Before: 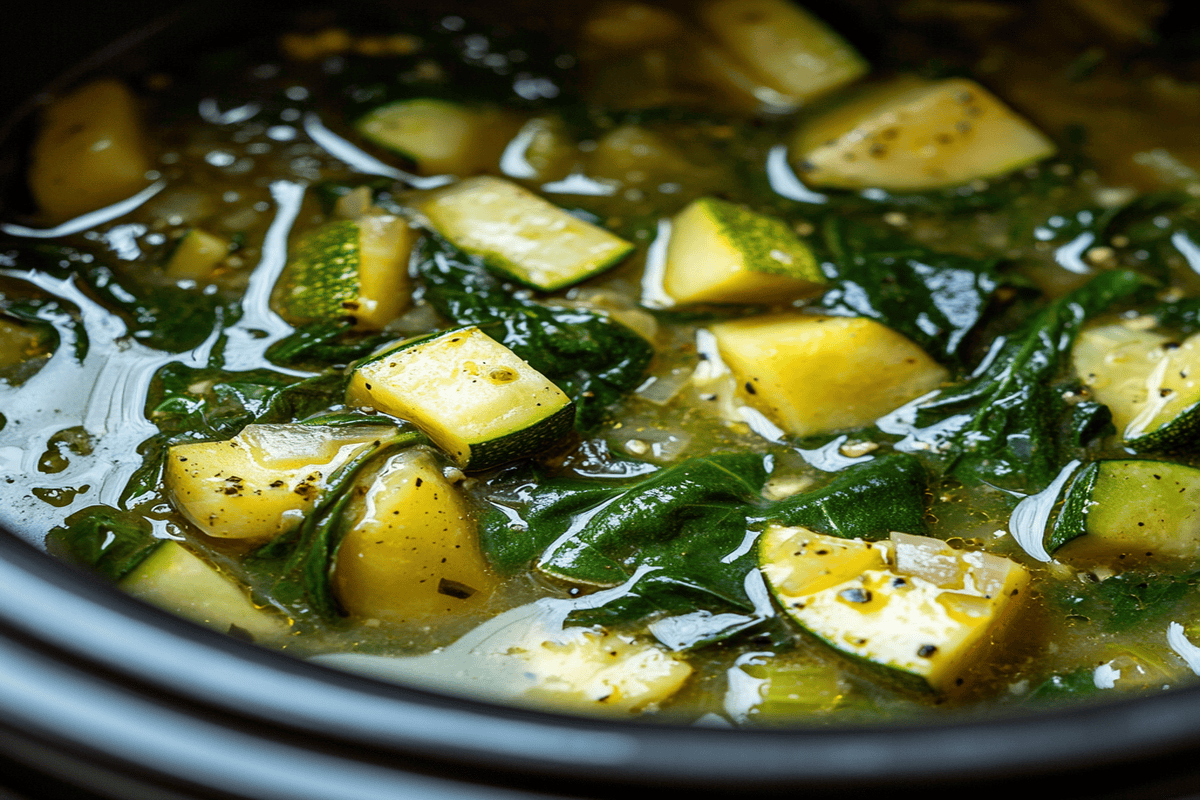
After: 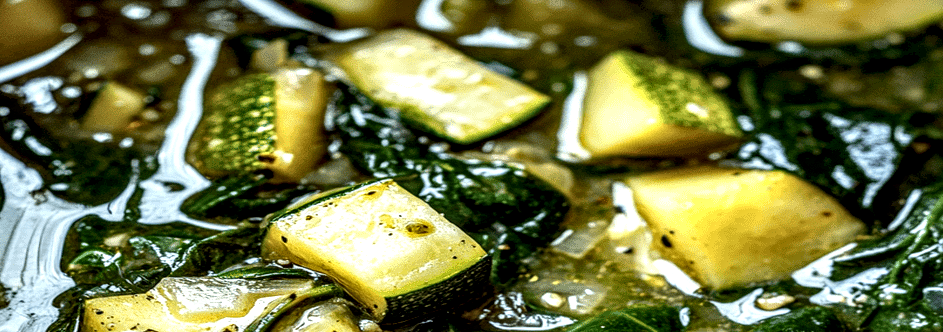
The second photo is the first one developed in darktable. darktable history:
crop: left 7.036%, top 18.398%, right 14.379%, bottom 40.043%
local contrast: detail 203%
